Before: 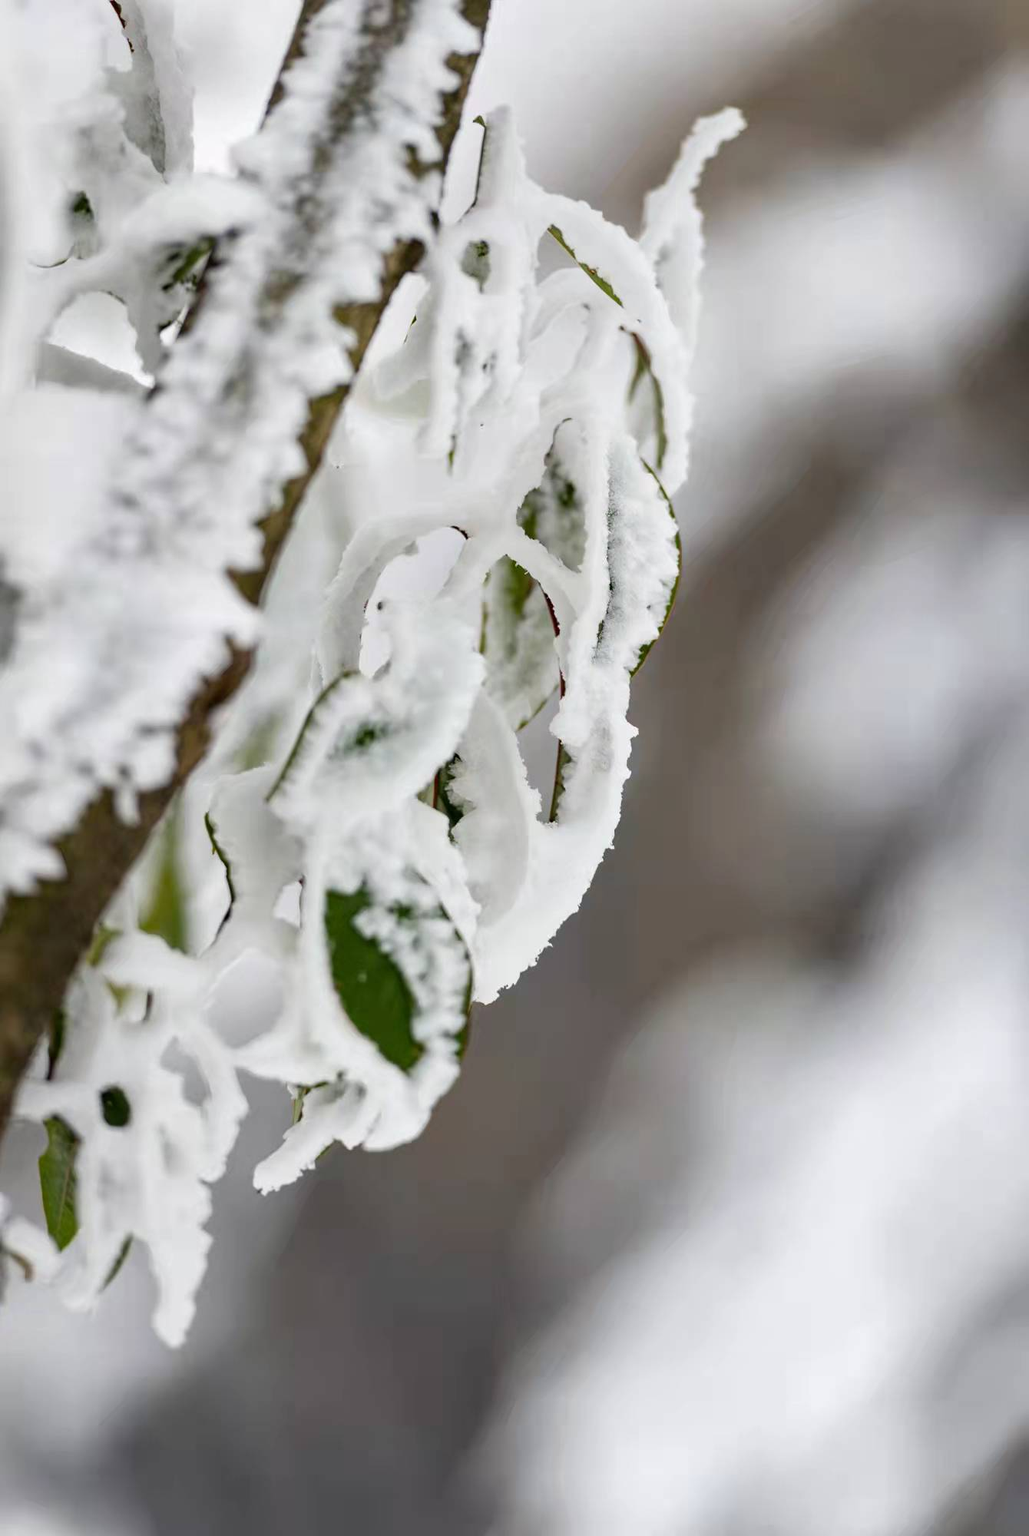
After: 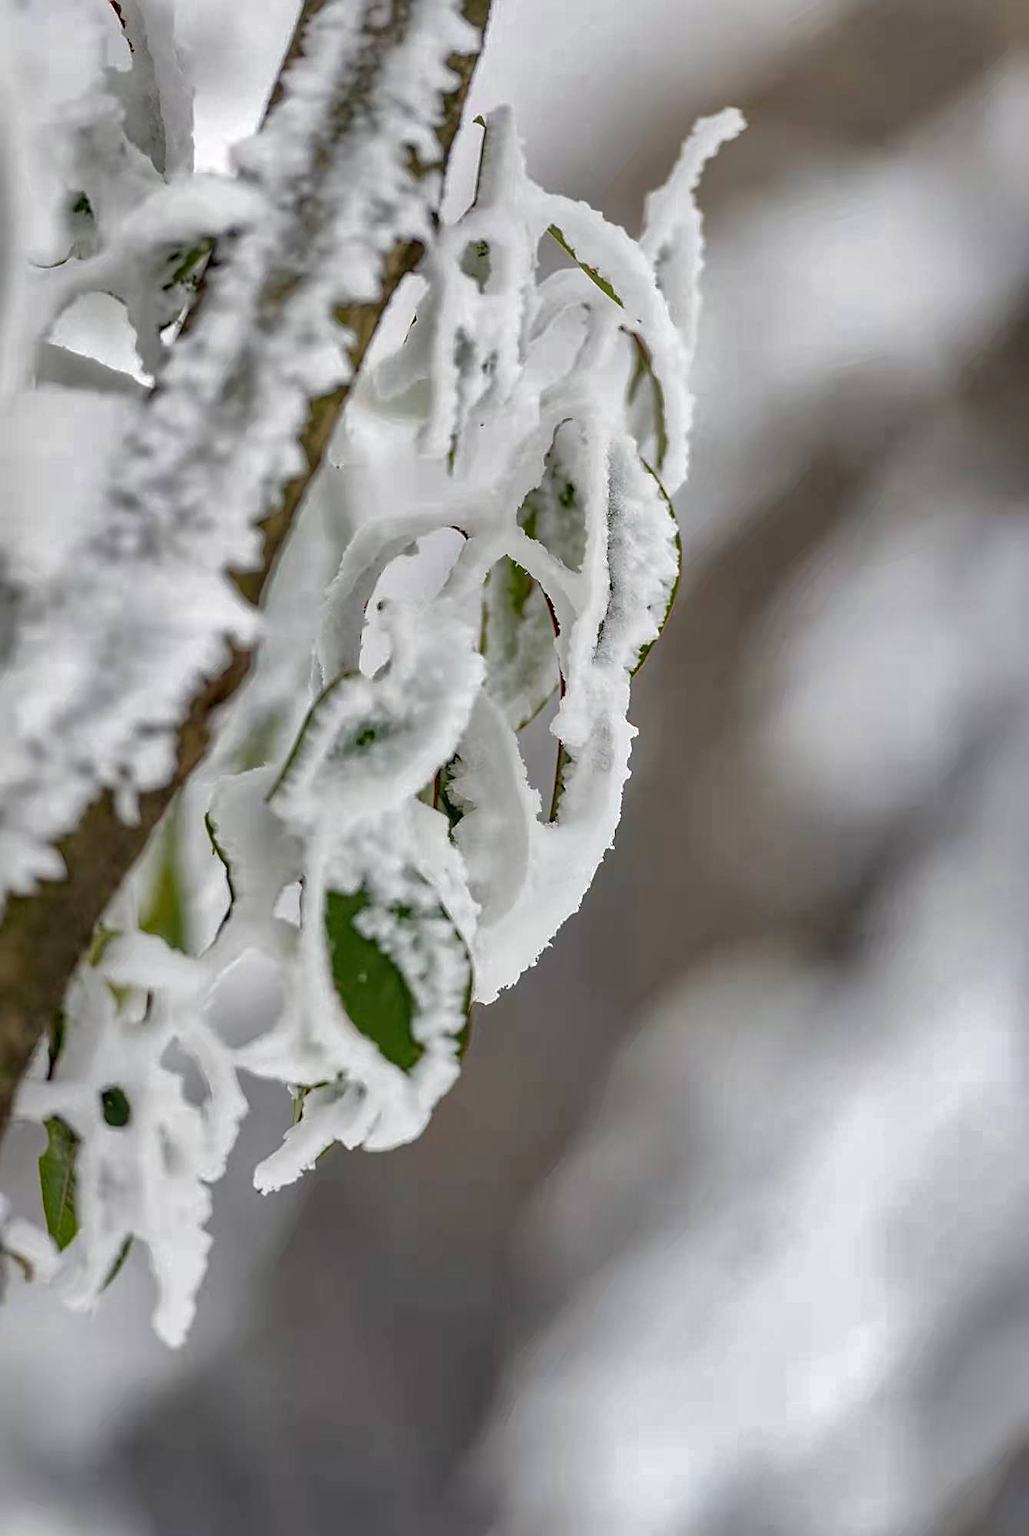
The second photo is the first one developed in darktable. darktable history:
sharpen: on, module defaults
shadows and highlights: shadows 40, highlights -60
local contrast: on, module defaults
